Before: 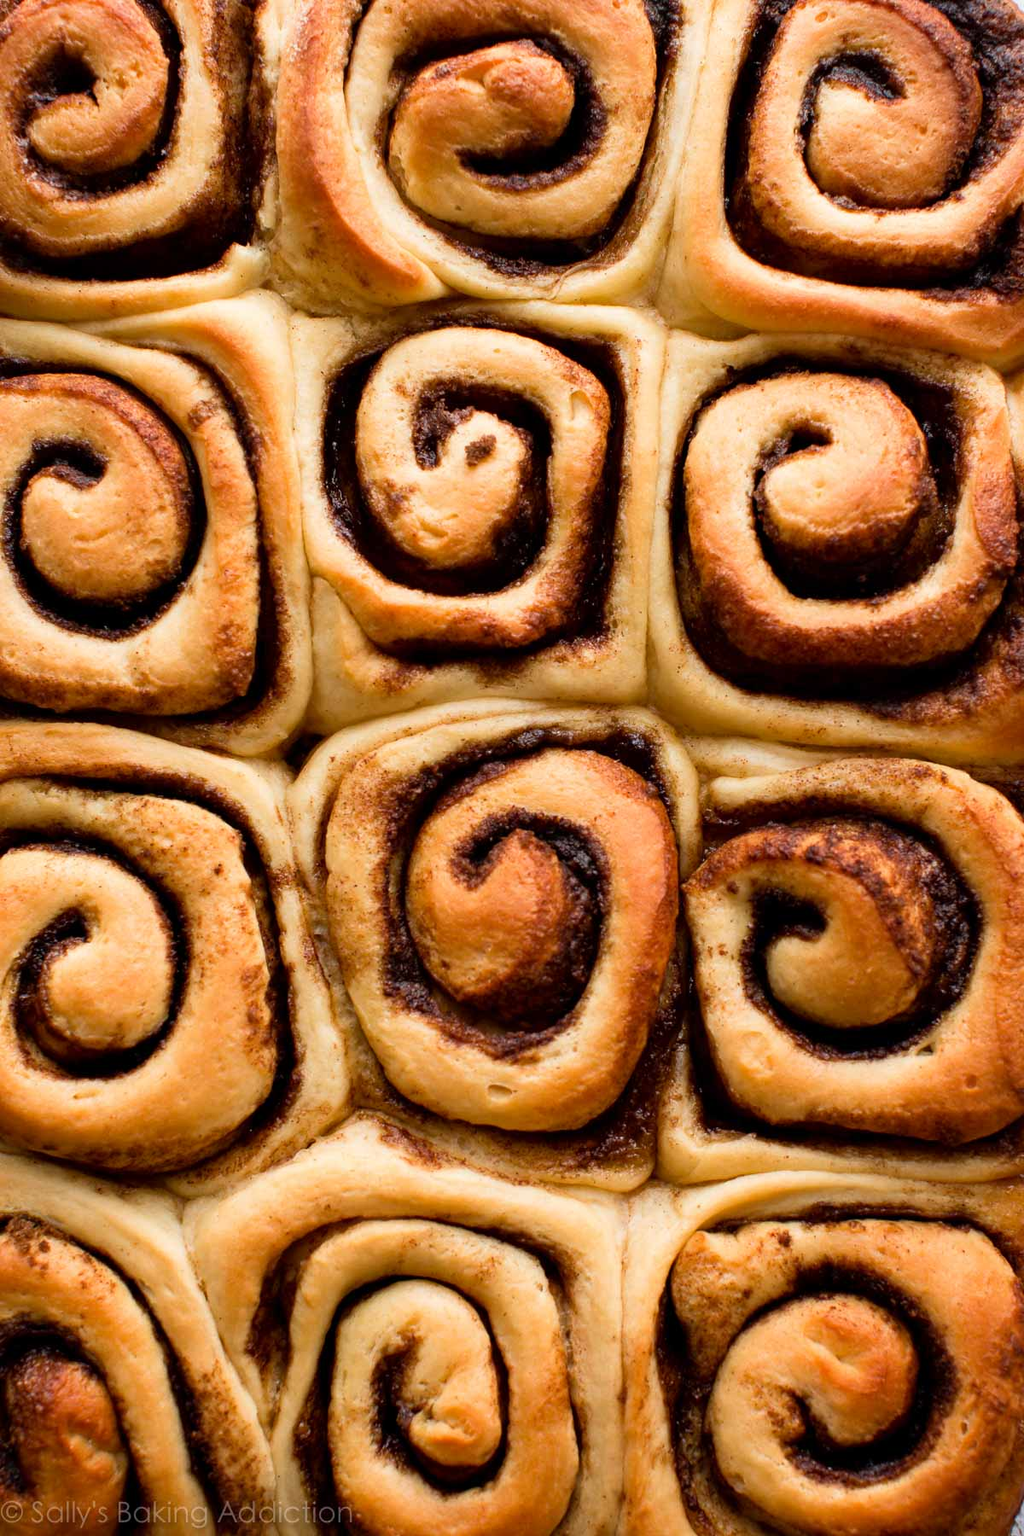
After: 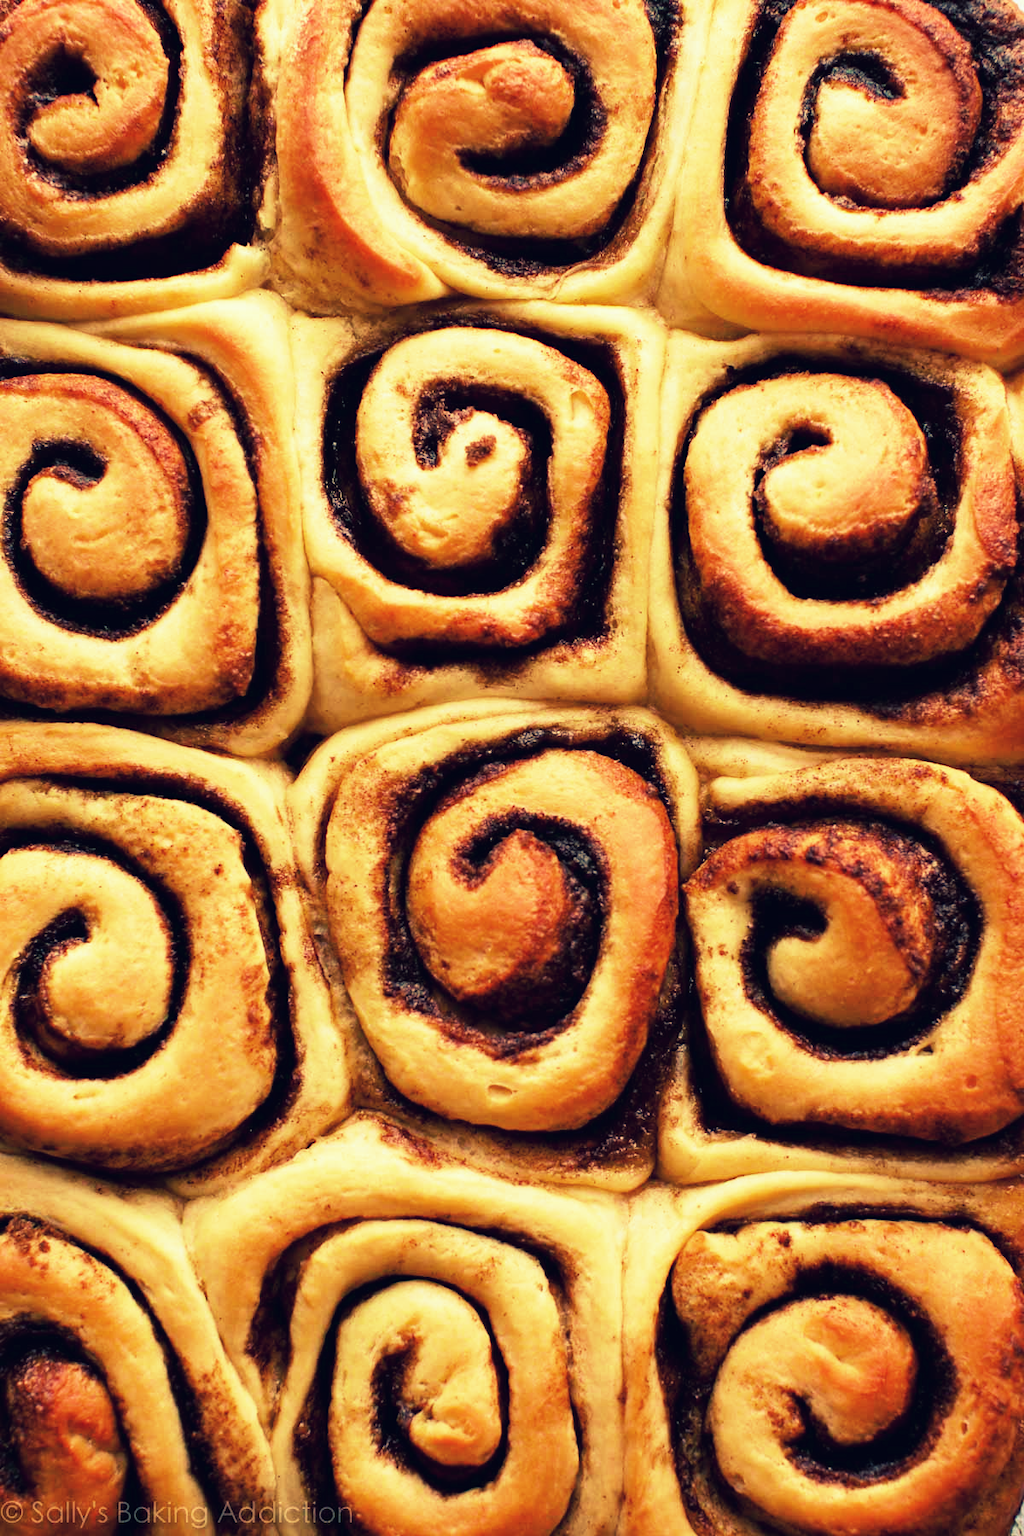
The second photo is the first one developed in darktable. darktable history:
tone curve: curves: ch0 [(0, 0) (0.003, 0.011) (0.011, 0.019) (0.025, 0.03) (0.044, 0.045) (0.069, 0.061) (0.1, 0.085) (0.136, 0.119) (0.177, 0.159) (0.224, 0.205) (0.277, 0.261) (0.335, 0.329) (0.399, 0.407) (0.468, 0.508) (0.543, 0.606) (0.623, 0.71) (0.709, 0.815) (0.801, 0.903) (0.898, 0.957) (1, 1)], preserve colors none
color look up table: target L [97.1, 92.62, 90.45, 79.46, 79.8, 75.45, 72.2, 66.51, 65.36, 59.83, 53.76, 51.6, 41.85, 39.52, 200.48, 94.59, 85.57, 73.35, 72.22, 57.05, 54.83, 62.8, 48.95, 50.06, 44.02, 43.21, 35.31, 30.12, 15.54, 0.341, 84.58, 67.73, 61.72, 52.35, 56.05, 58.61, 57.2, 57.46, 48.77, 40.08, 42.79, 35.82, 26.8, 6.38, 84.61, 92.17, 69.27, 63.13, 26.79], target a [-32.55, -21.79, -40.48, -68.94, -75.34, -0.538, -53.59, -55.73, 2.67, -24.78, -21.77, -36.65, -17.37, -30.02, 0, -10.91, -18.93, 17.59, 11.49, 41.11, 52.36, 19.74, 63.02, 49.42, 53.36, 56.59, 20.24, 1.618, 32.47, 1.301, 14.71, 39.77, -4.854, 69.55, 56.85, 28.85, -0.245, 22.92, 56.91, 20.04, -8.588, 53.16, 35.8, 29.89, -40.24, -10.22, -31.5, -37.13, -15.77], target b [66.34, 35.83, 75.7, 39.17, 67.9, 28.39, 23.71, 53.21, 53.83, 34.82, 13.46, 24.82, 19.7, 33.6, 0, 30.97, 76.34, 16.87, 43.96, 45.49, 5.889, 31.68, 26.03, 15.04, 45.78, 18.74, 32.47, -2.668, 1.781, -9.751, -6.762, -29.12, -28.8, -32.49, -40.36, -13.54, 0.967, 14.82, -2.496, -65.82, -28.13, -40.11, -26.96, -41.42, -6.12, 1.396, -27.83, 2.536, -8.123], num patches 49
